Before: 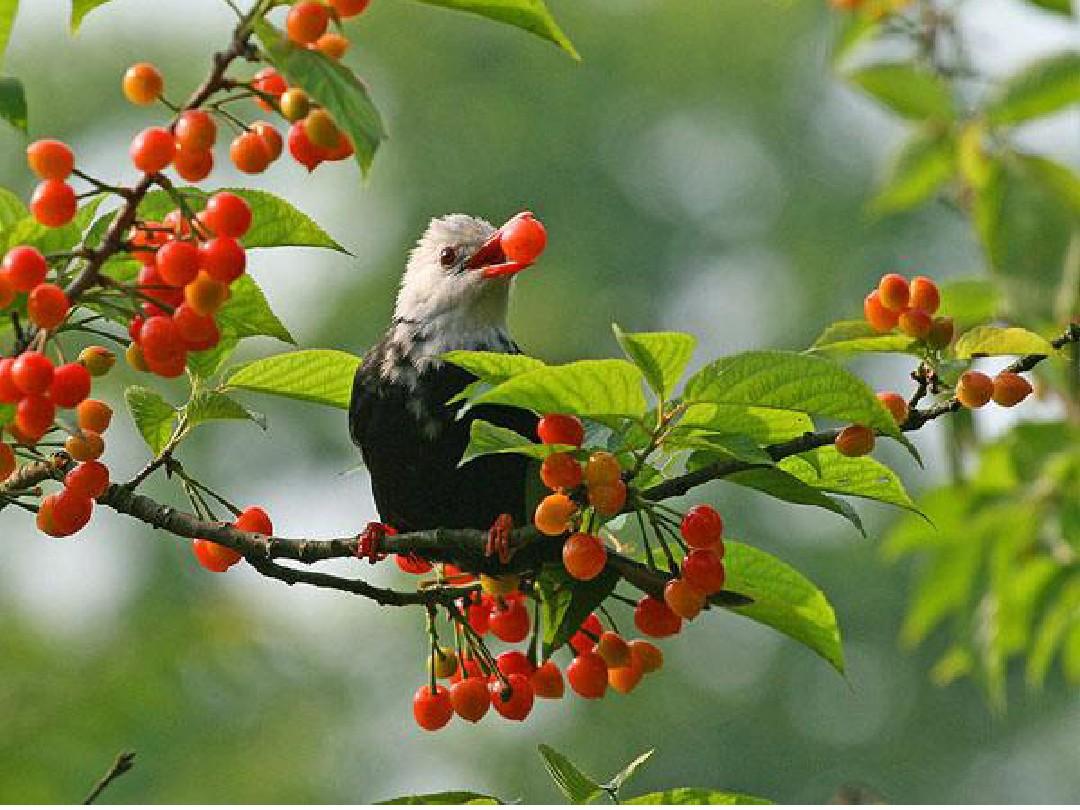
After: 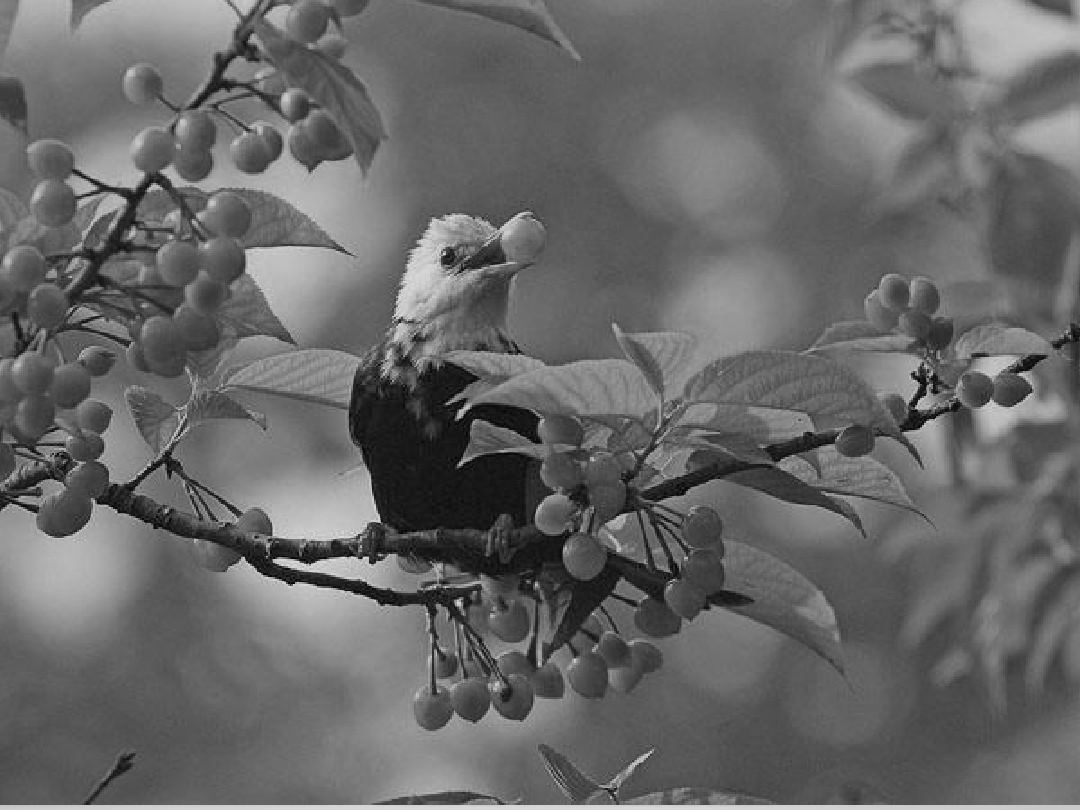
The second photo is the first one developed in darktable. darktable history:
vignetting: fall-off start 18.21%, fall-off radius 137.95%, brightness -0.207, center (-0.078, 0.066), width/height ratio 0.62, shape 0.59
color calibration: output gray [0.22, 0.42, 0.37, 0], gray › normalize channels true, illuminant same as pipeline (D50), adaptation XYZ, x 0.346, y 0.359, gamut compression 0
color balance rgb: perceptual saturation grading › global saturation -0.31%, global vibrance -8%, contrast -13%, saturation formula JzAzBz (2021)
